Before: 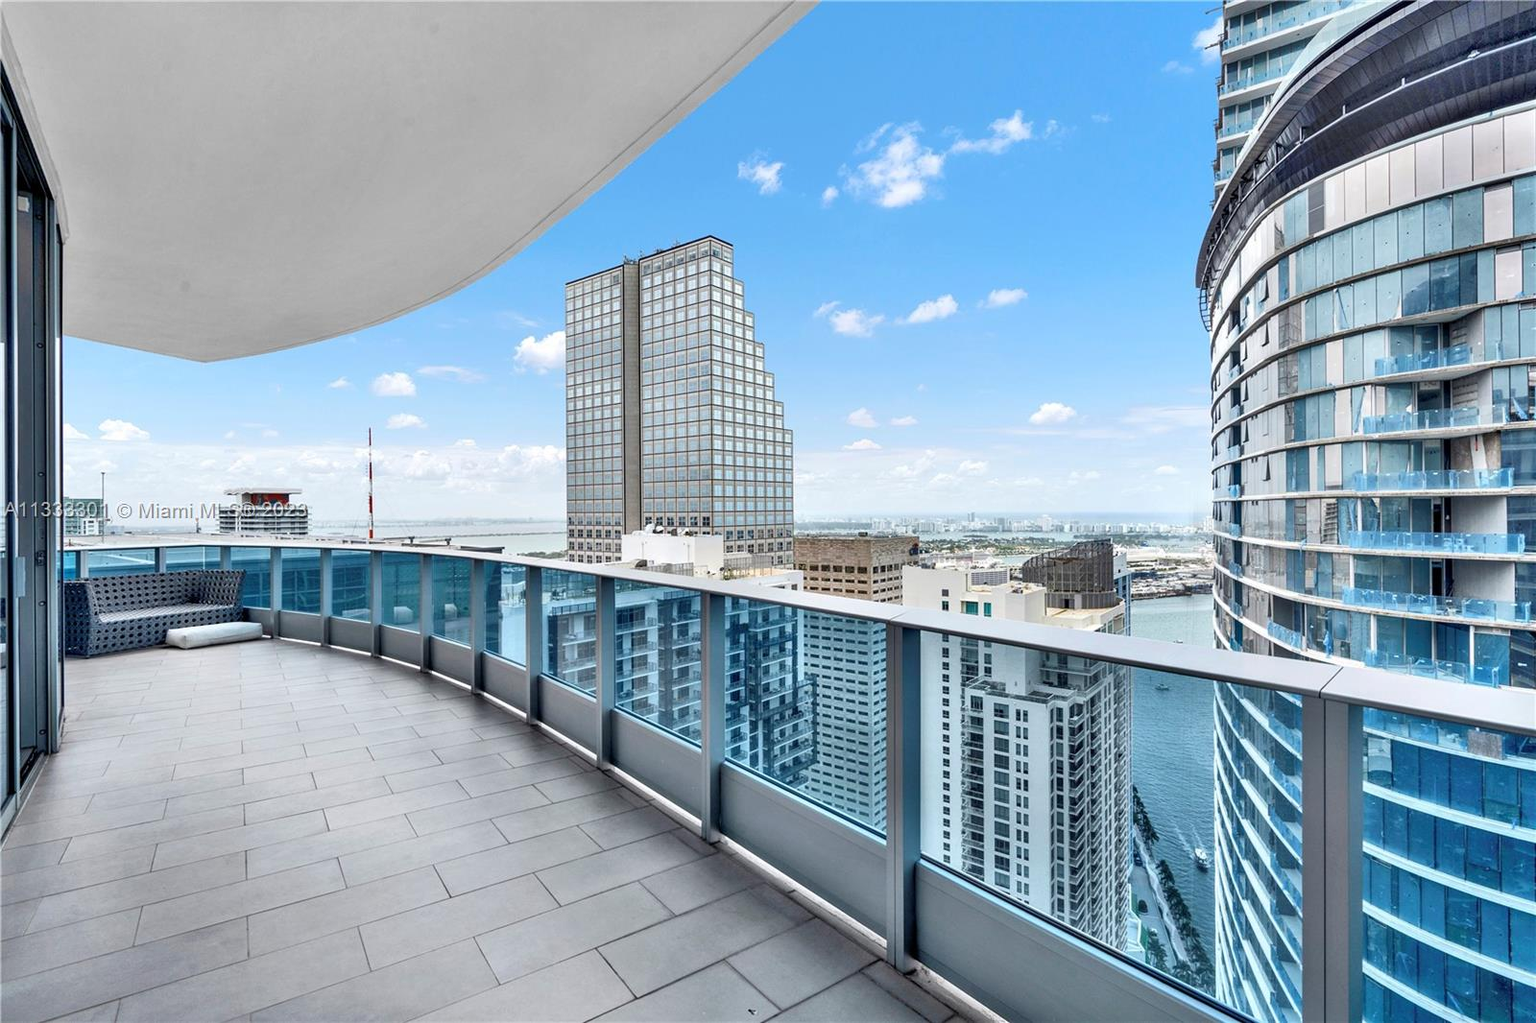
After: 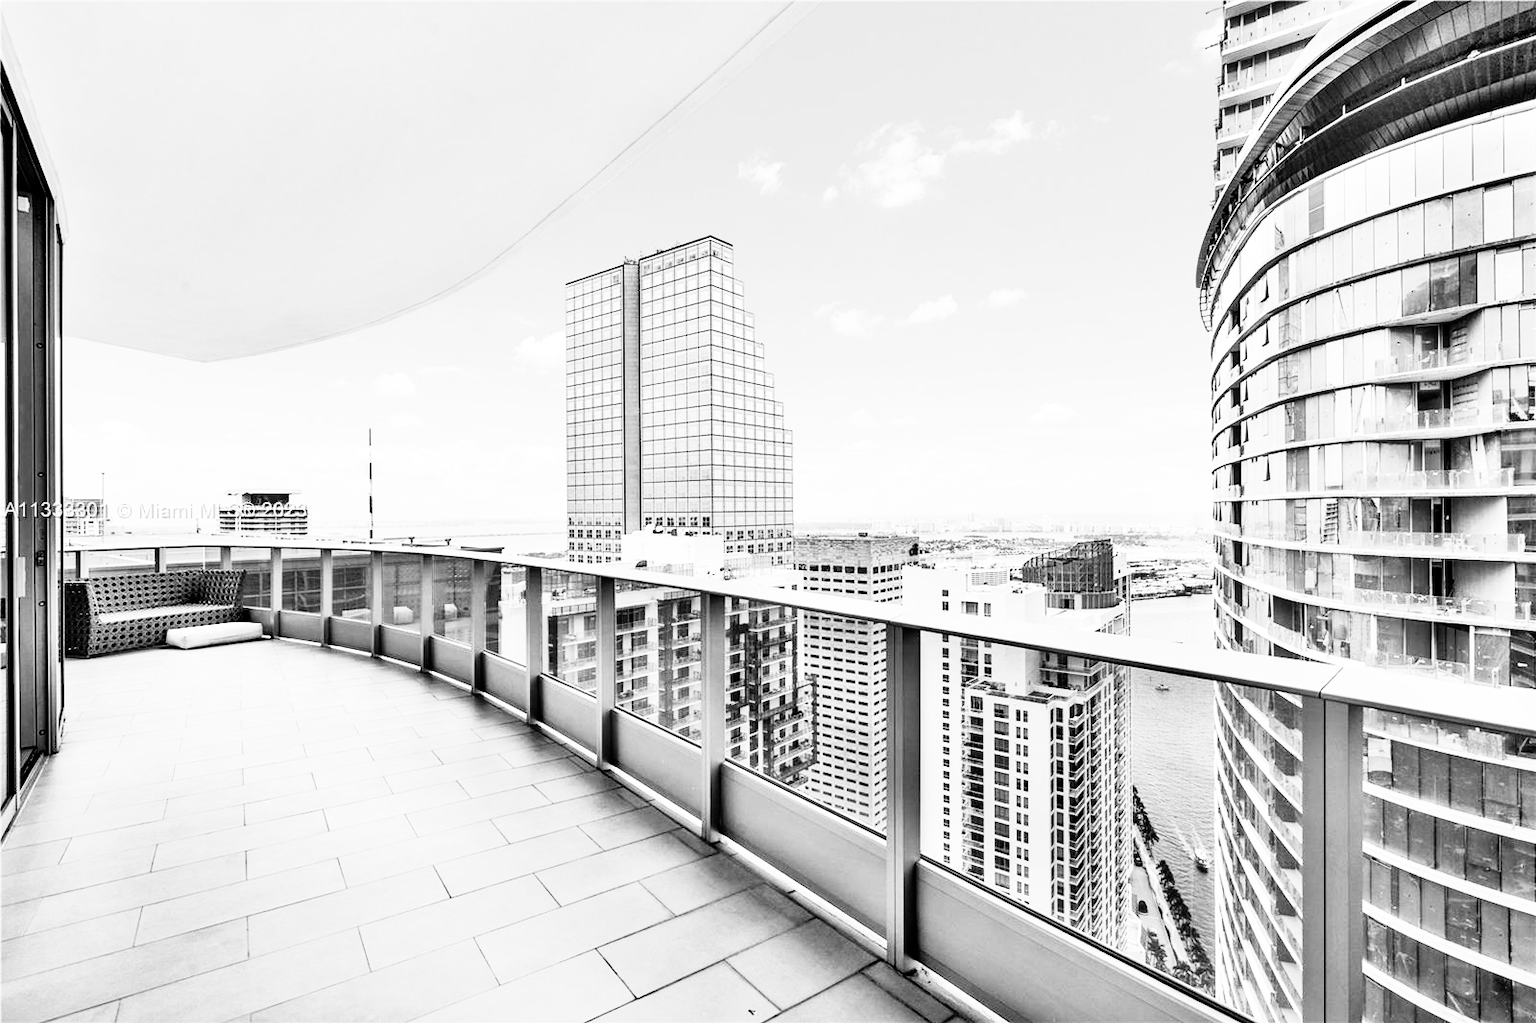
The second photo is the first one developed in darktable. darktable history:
color contrast: green-magenta contrast 0, blue-yellow contrast 0
rgb curve: curves: ch0 [(0, 0) (0.21, 0.15) (0.24, 0.21) (0.5, 0.75) (0.75, 0.96) (0.89, 0.99) (1, 1)]; ch1 [(0, 0.02) (0.21, 0.13) (0.25, 0.2) (0.5, 0.67) (0.75, 0.9) (0.89, 0.97) (1, 1)]; ch2 [(0, 0.02) (0.21, 0.13) (0.25, 0.2) (0.5, 0.67) (0.75, 0.9) (0.89, 0.97) (1, 1)], compensate middle gray true
